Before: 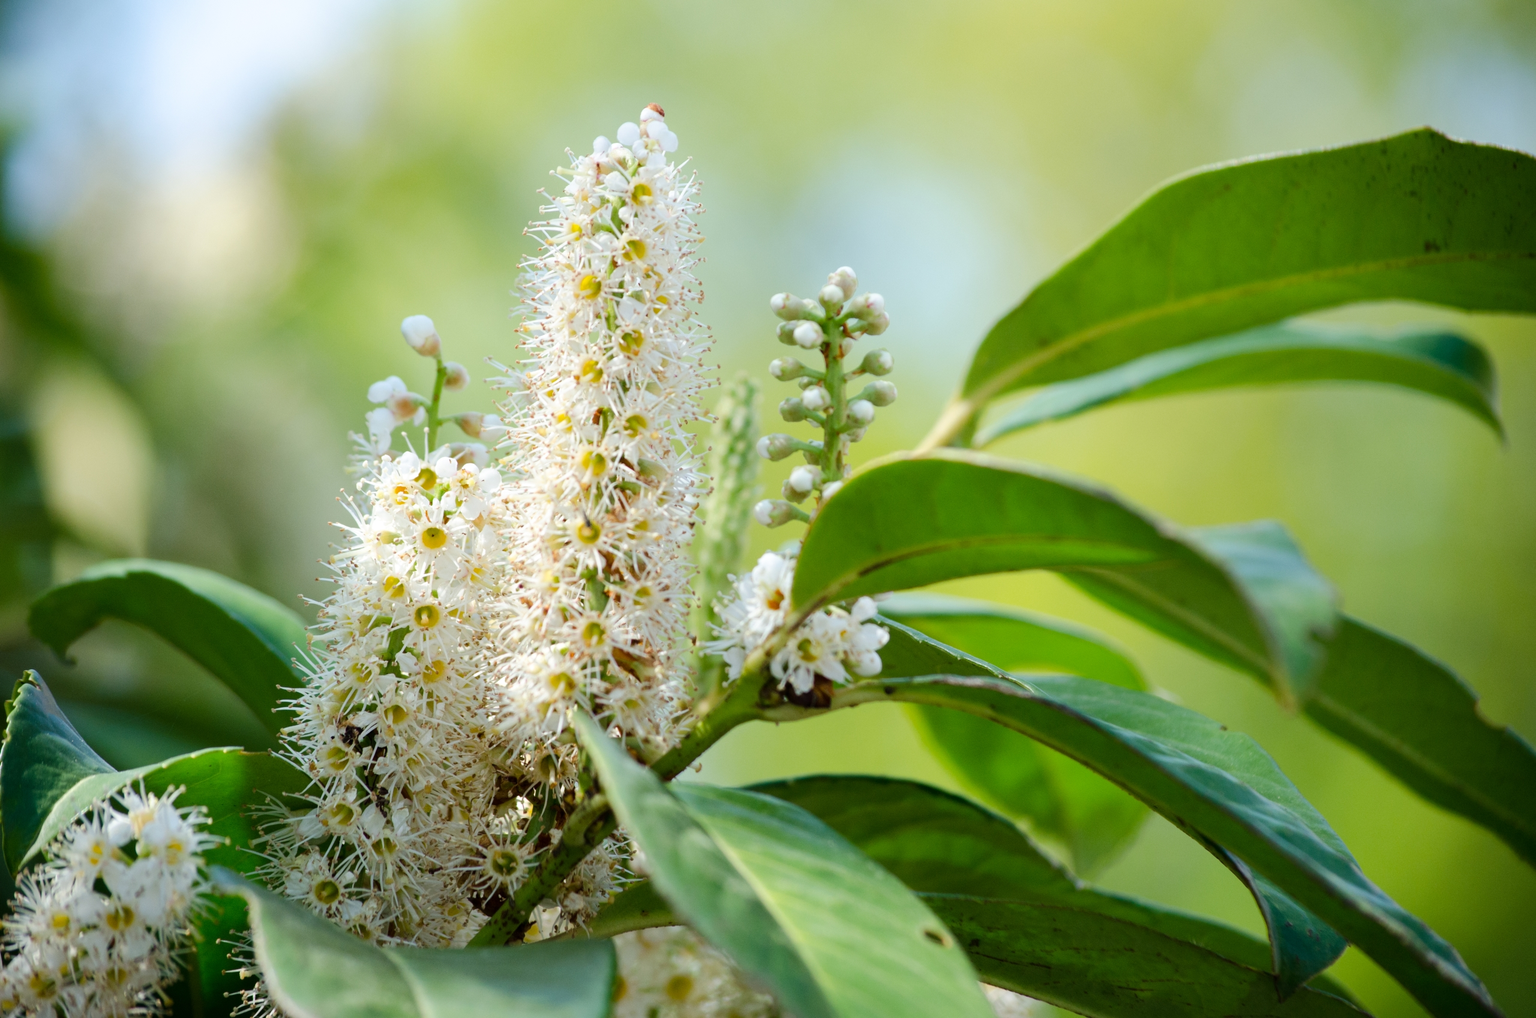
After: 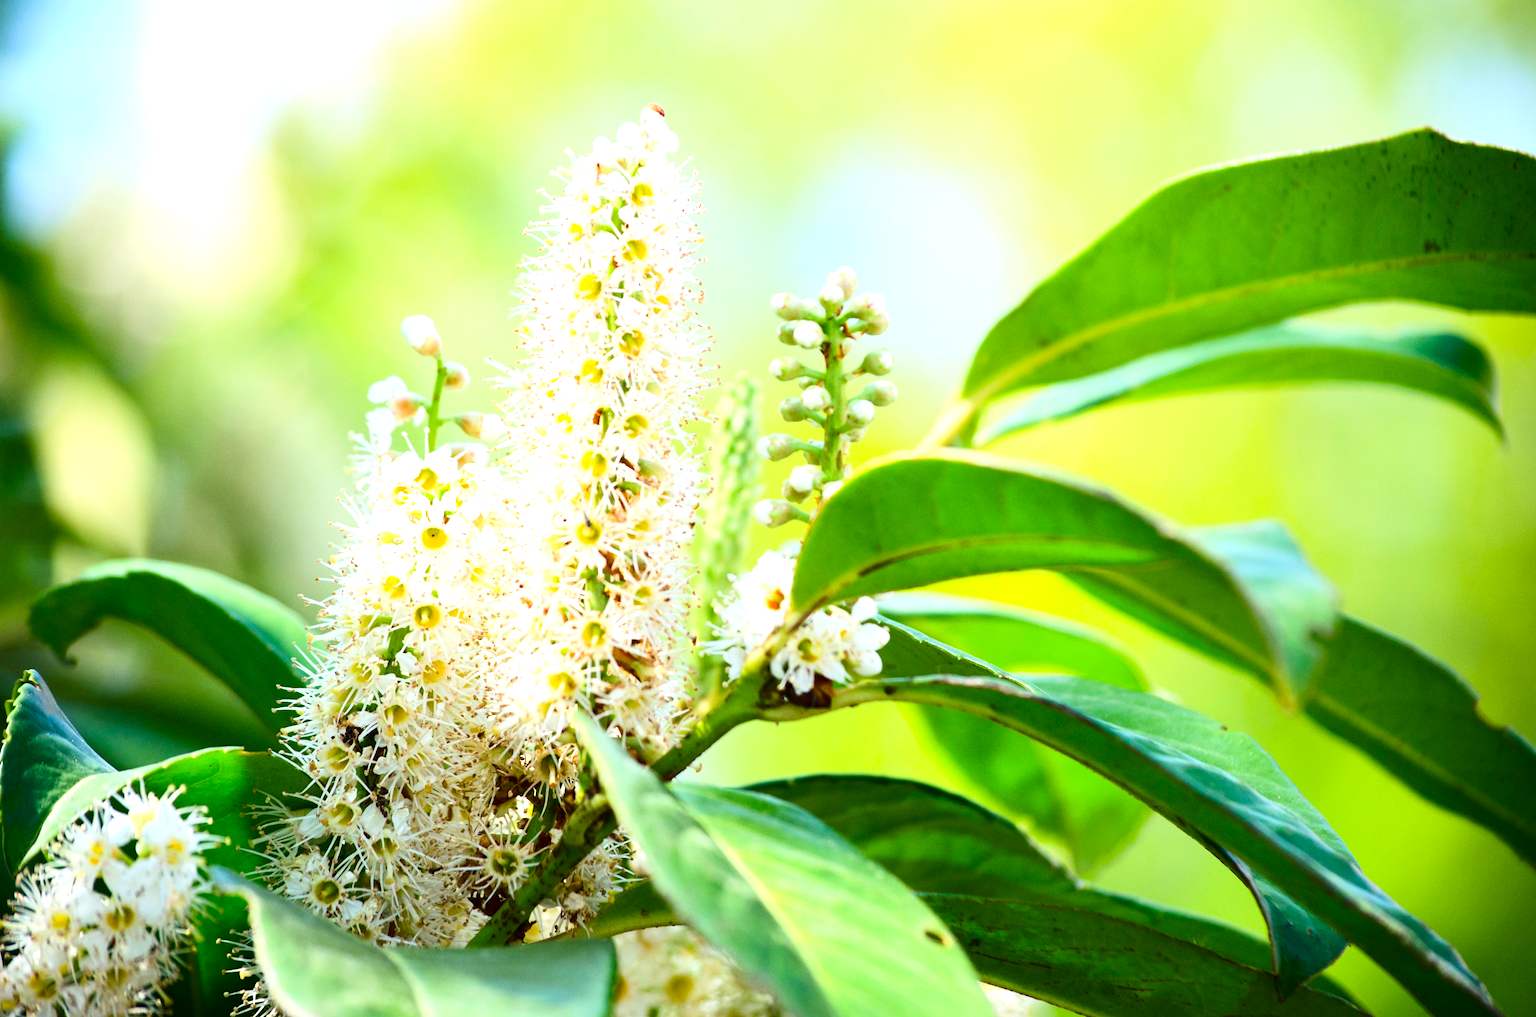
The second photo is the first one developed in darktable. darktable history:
exposure: exposure 0.935 EV, compensate highlight preservation false
contrast brightness saturation: contrast 0.18, saturation 0.3
